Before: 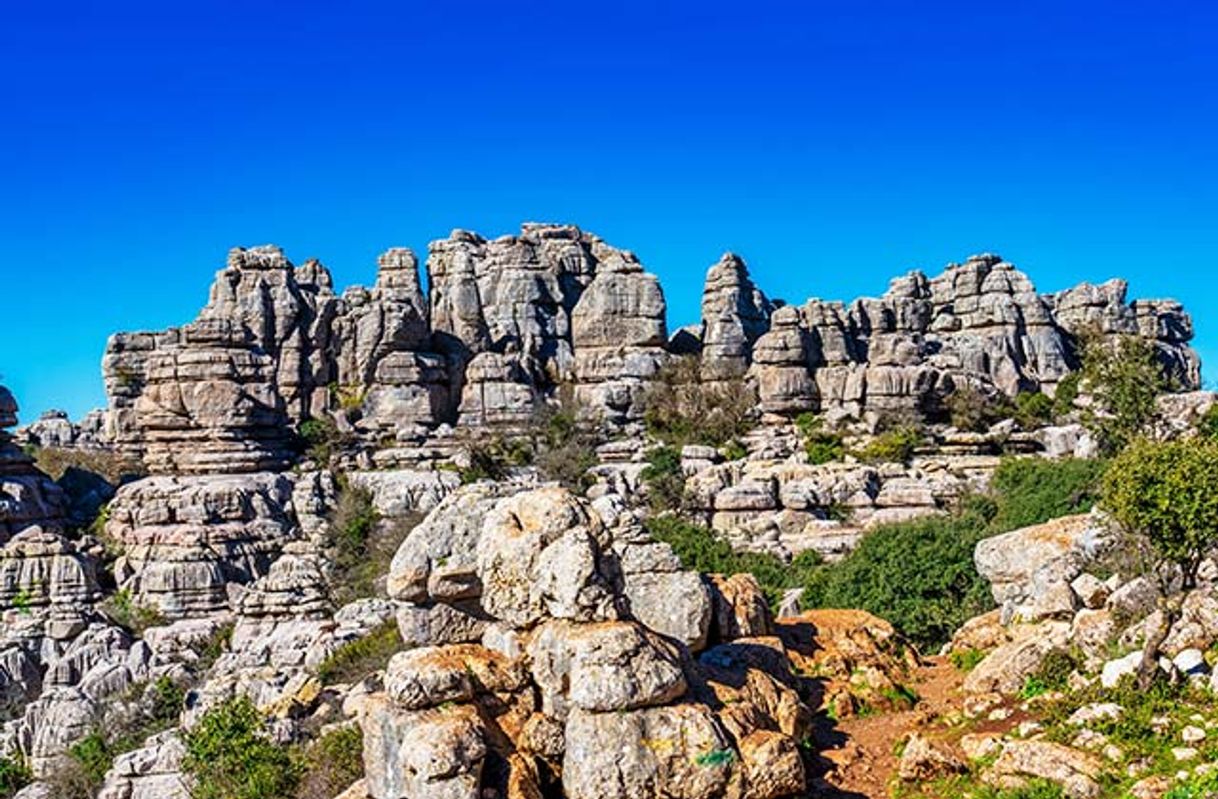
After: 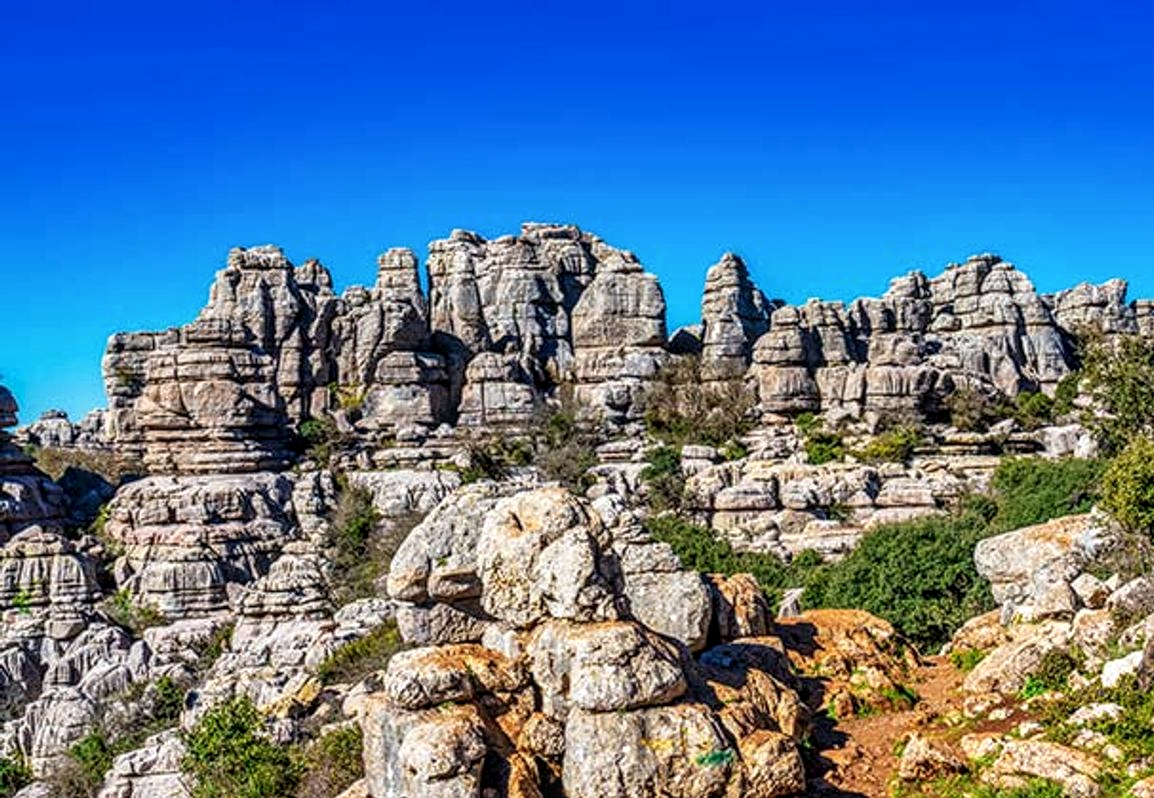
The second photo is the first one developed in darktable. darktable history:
local contrast: detail 130%
crop and rotate: left 0%, right 5.208%
